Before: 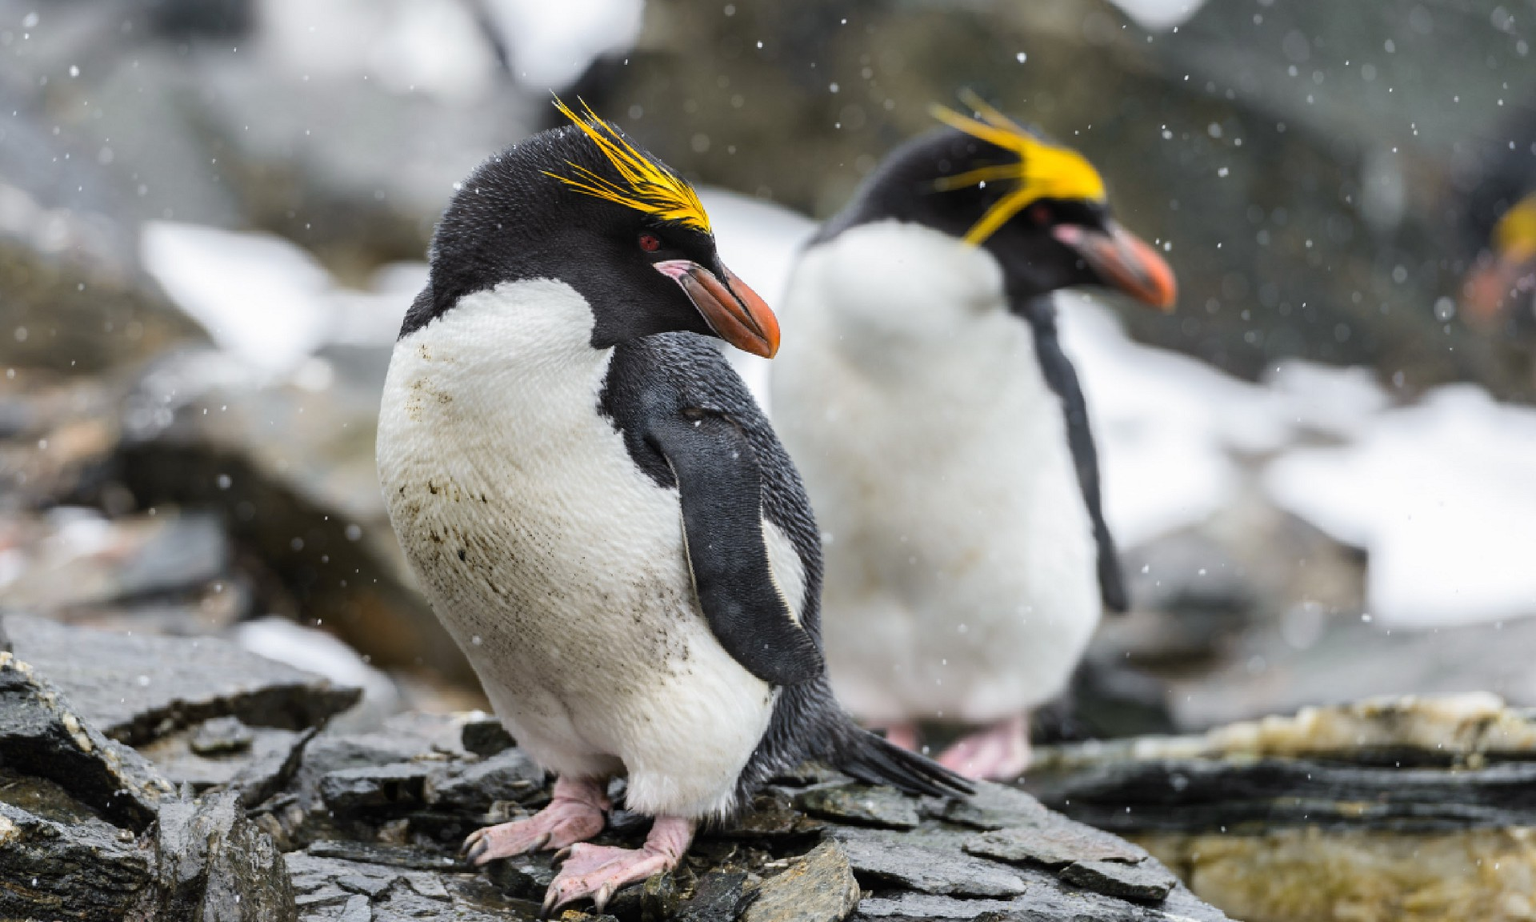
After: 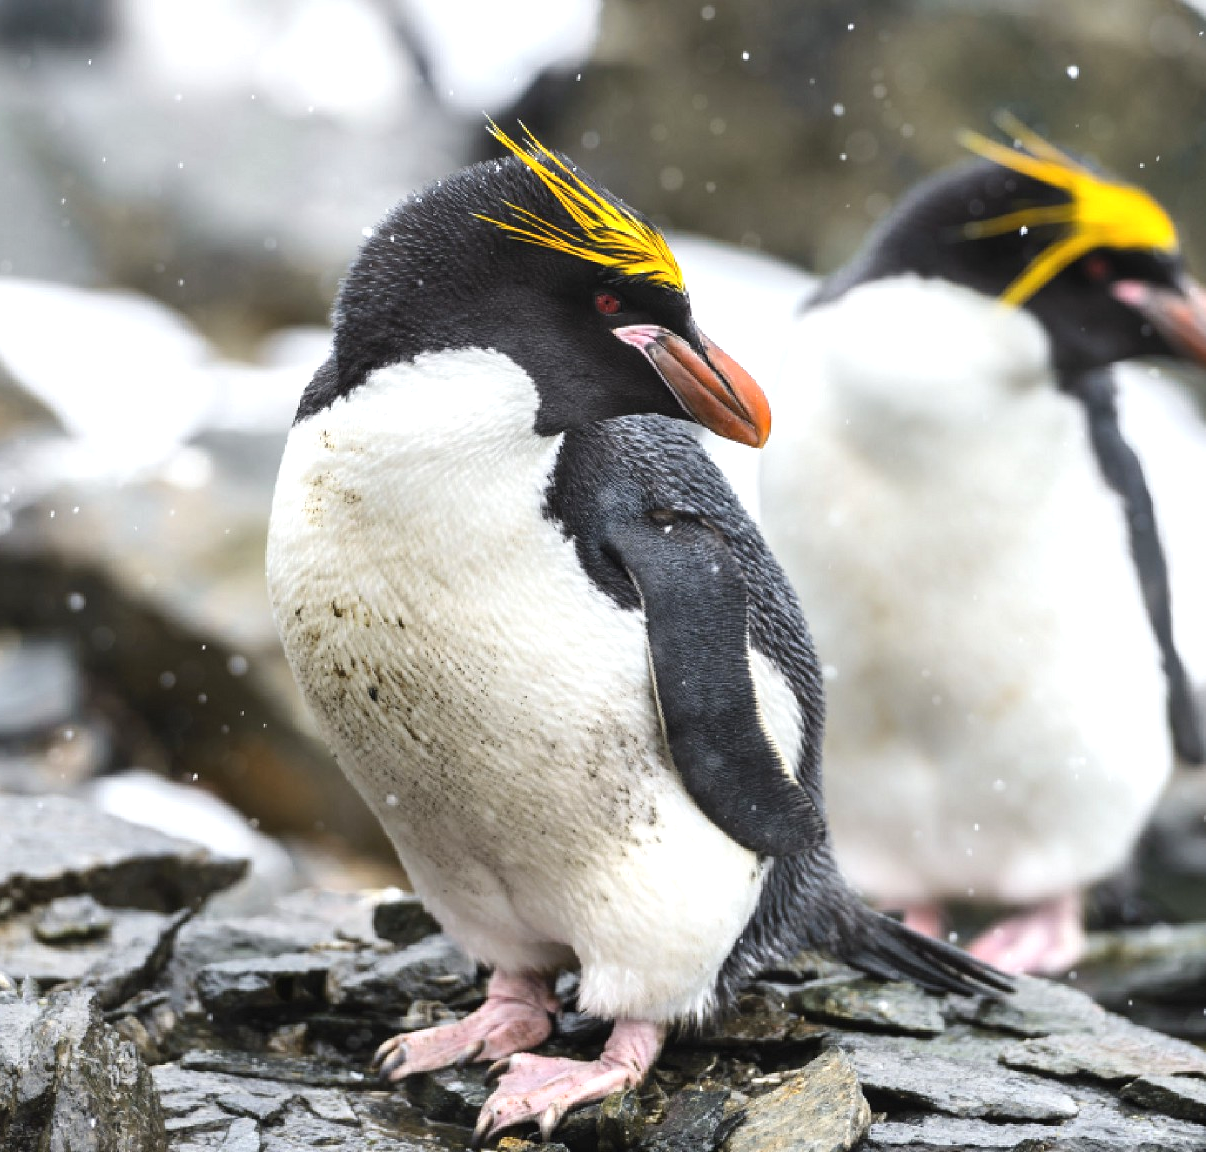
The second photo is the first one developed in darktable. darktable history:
exposure: black level correction -0.002, exposure 0.54 EV, compensate highlight preservation false
crop: left 10.644%, right 26.528%
